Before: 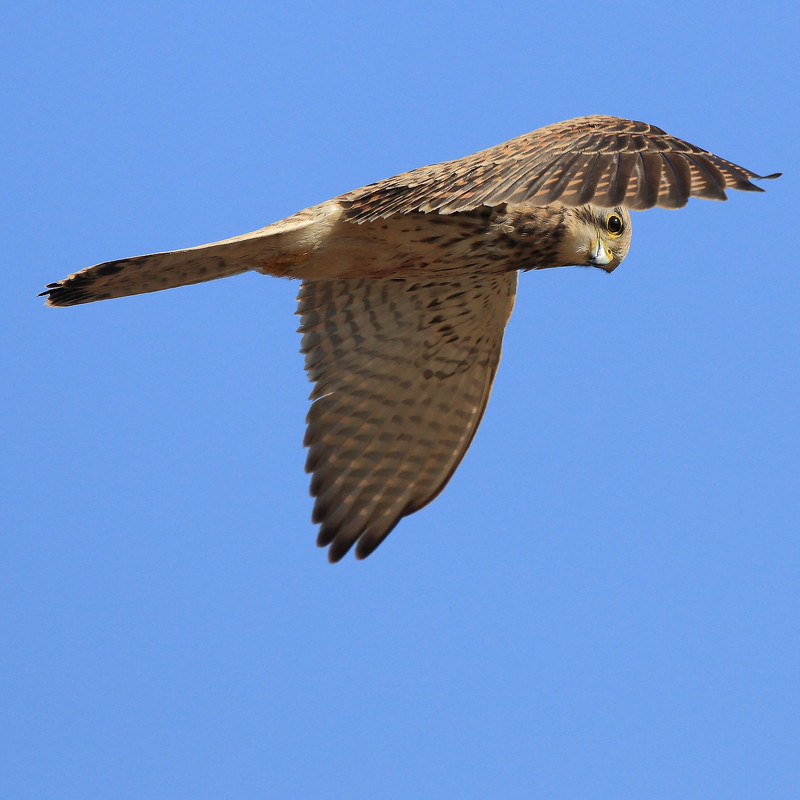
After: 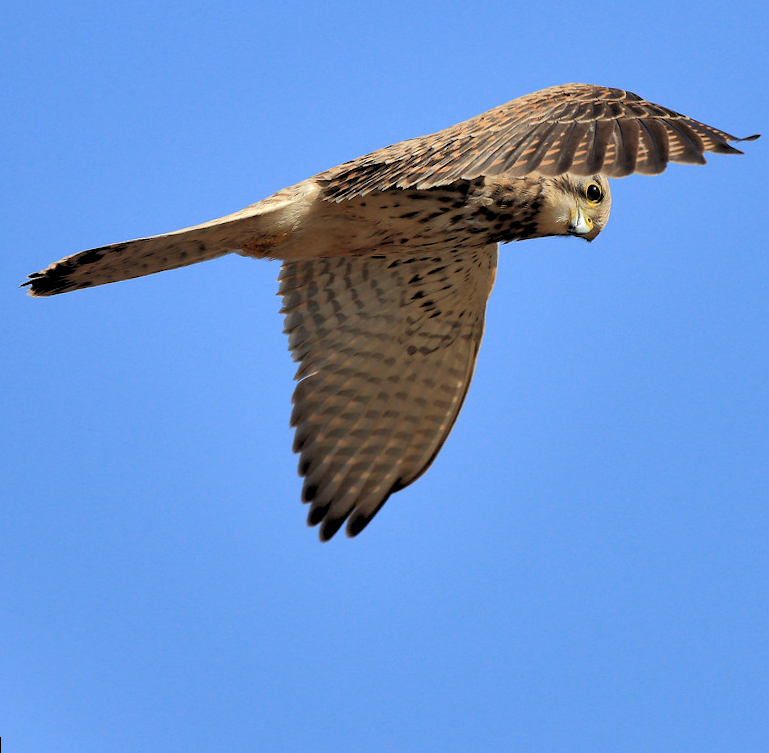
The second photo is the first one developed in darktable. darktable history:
shadows and highlights: shadows 43.71, white point adjustment -1.46, soften with gaussian
rotate and perspective: rotation -2.12°, lens shift (vertical) 0.009, lens shift (horizontal) -0.008, automatic cropping original format, crop left 0.036, crop right 0.964, crop top 0.05, crop bottom 0.959
rgb levels: levels [[0.013, 0.434, 0.89], [0, 0.5, 1], [0, 0.5, 1]]
